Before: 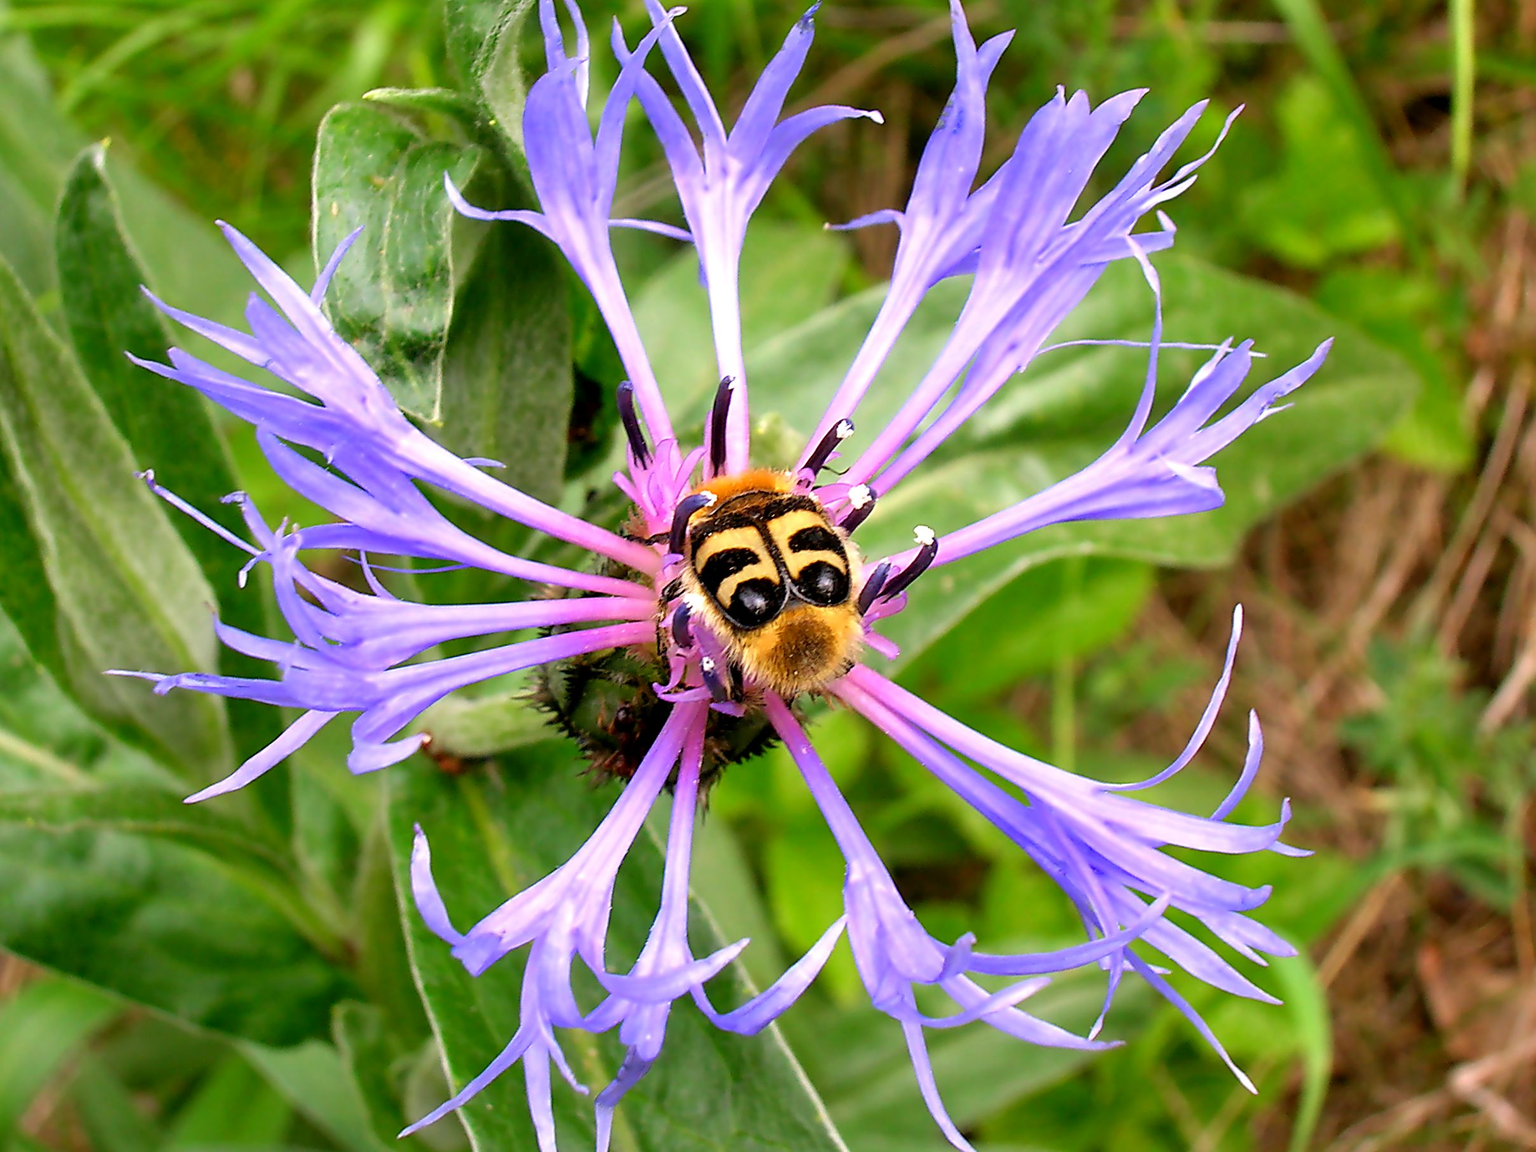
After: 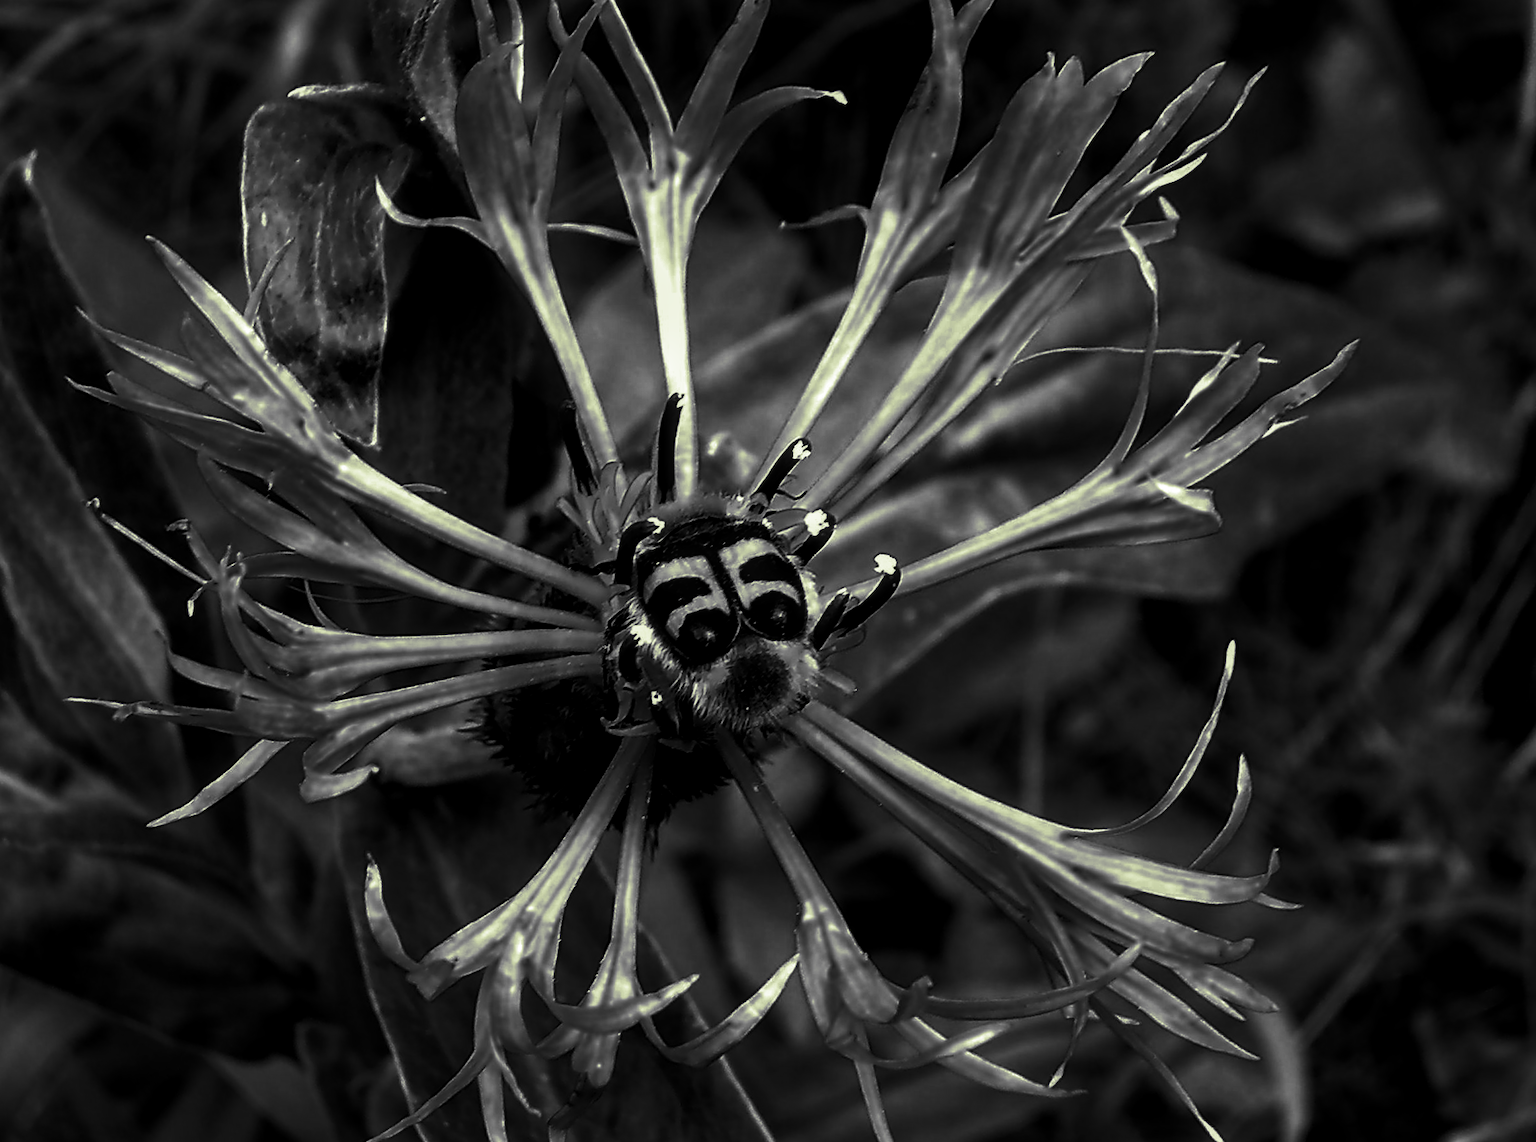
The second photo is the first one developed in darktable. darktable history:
local contrast: detail 130%
contrast brightness saturation: contrast 0.02, brightness -1, saturation -1
rgb curve: curves: ch0 [(0, 0.186) (0.314, 0.284) (0.775, 0.708) (1, 1)], compensate middle gray true, preserve colors none
color calibration: illuminant as shot in camera, x 0.358, y 0.373, temperature 4628.91 K
split-toning: shadows › hue 290.82°, shadows › saturation 0.34, highlights › saturation 0.38, balance 0, compress 50%
rotate and perspective: rotation 0.062°, lens shift (vertical) 0.115, lens shift (horizontal) -0.133, crop left 0.047, crop right 0.94, crop top 0.061, crop bottom 0.94
monochrome: a 14.95, b -89.96
